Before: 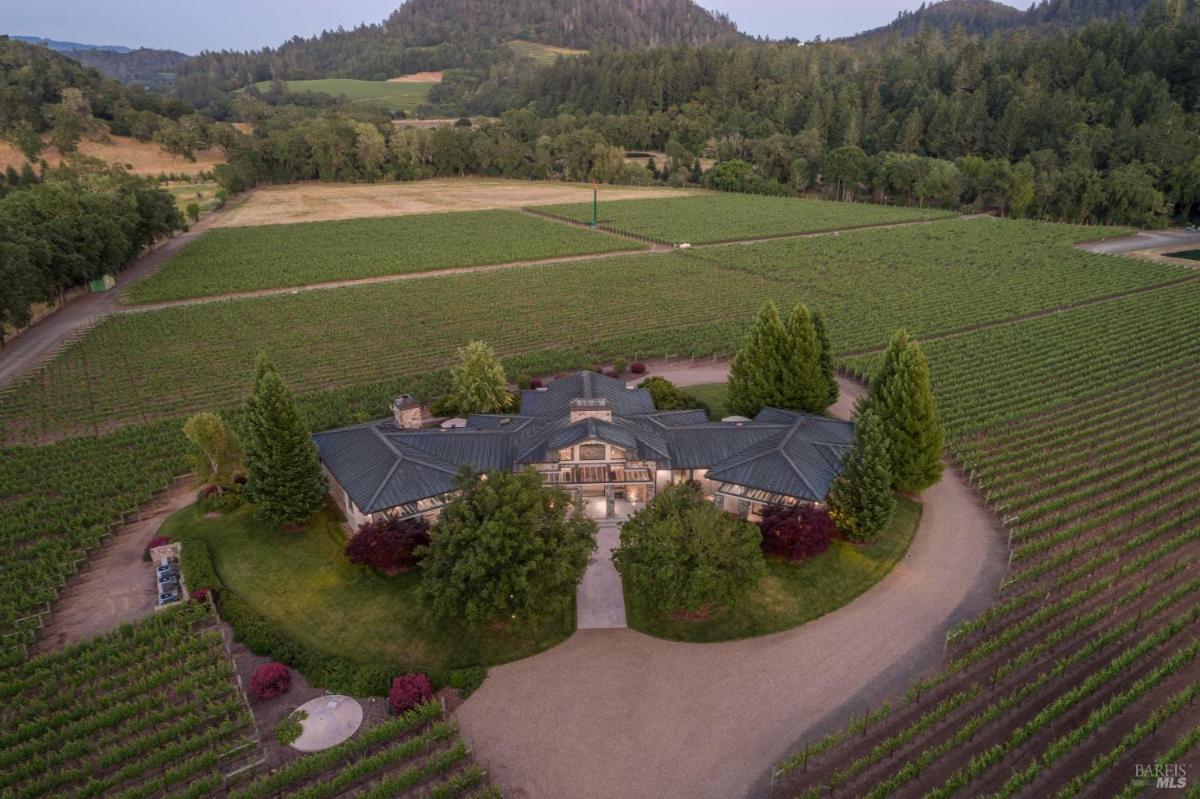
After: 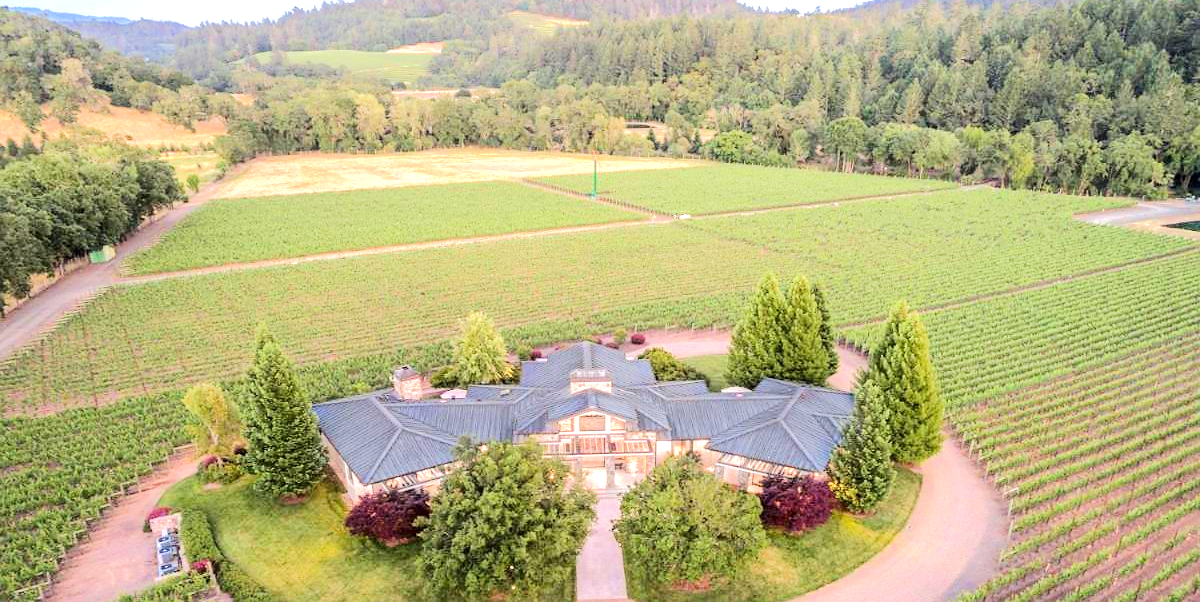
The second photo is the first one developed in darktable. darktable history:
crop: top 3.75%, bottom 20.9%
sharpen: radius 0.991, threshold 0.898
tone equalizer: -7 EV 0.144 EV, -6 EV 0.598 EV, -5 EV 1.14 EV, -4 EV 1.36 EV, -3 EV 1.18 EV, -2 EV 0.6 EV, -1 EV 0.146 EV, edges refinement/feathering 500, mask exposure compensation -1.57 EV, preserve details no
exposure: black level correction 0.001, exposure 1.398 EV, compensate highlight preservation false
